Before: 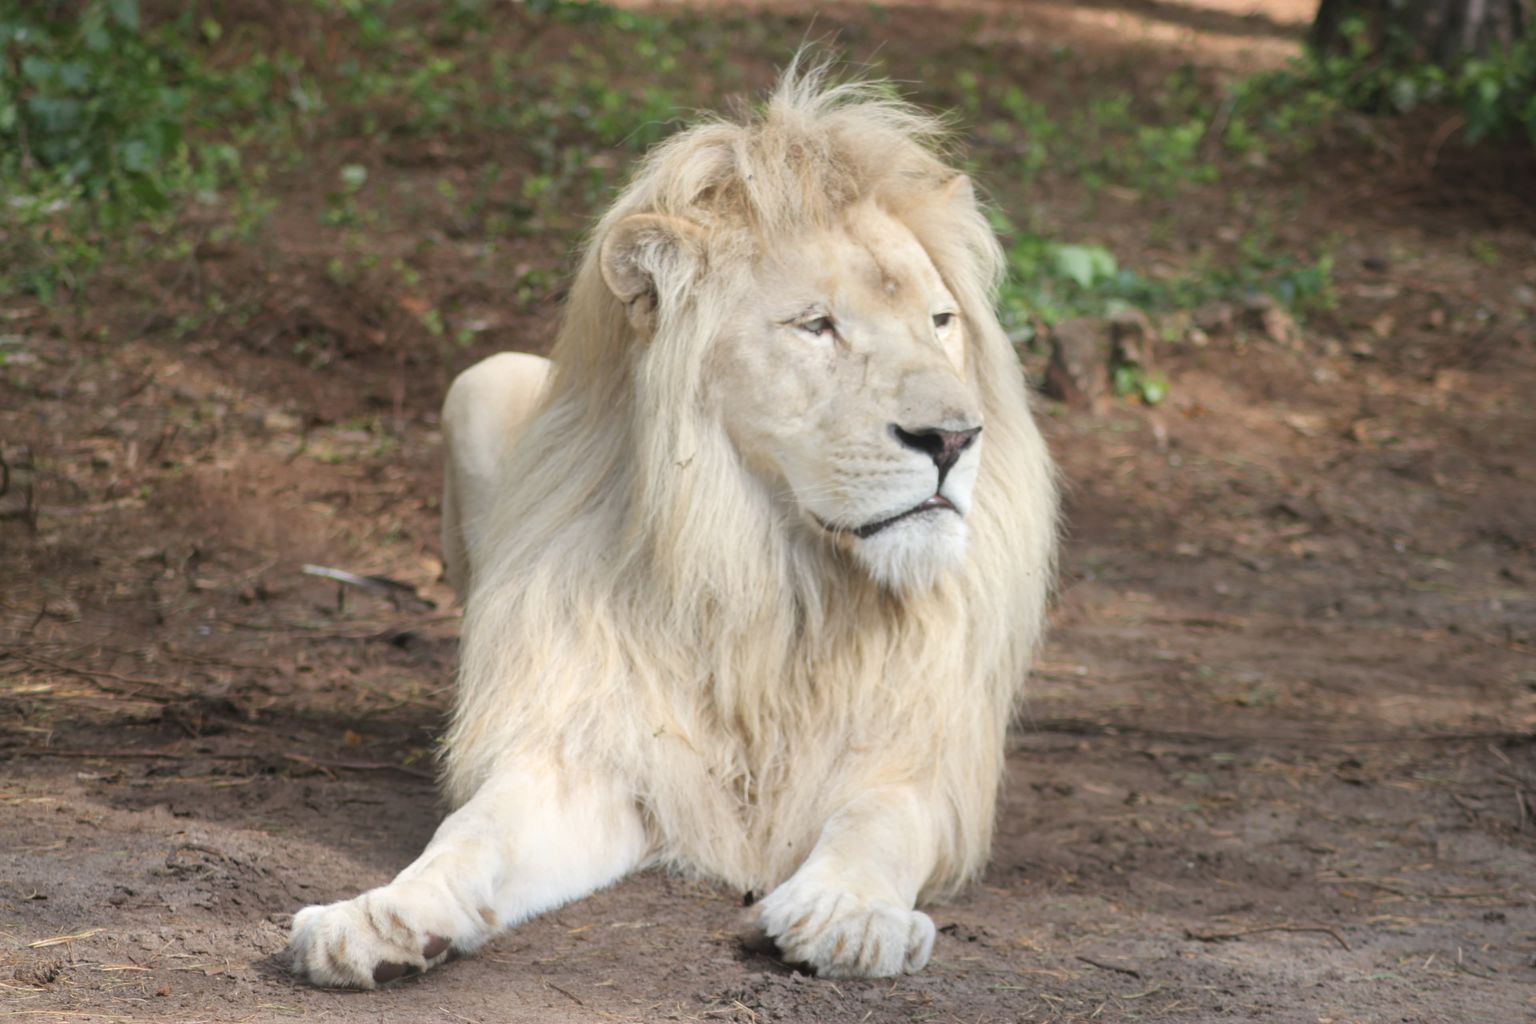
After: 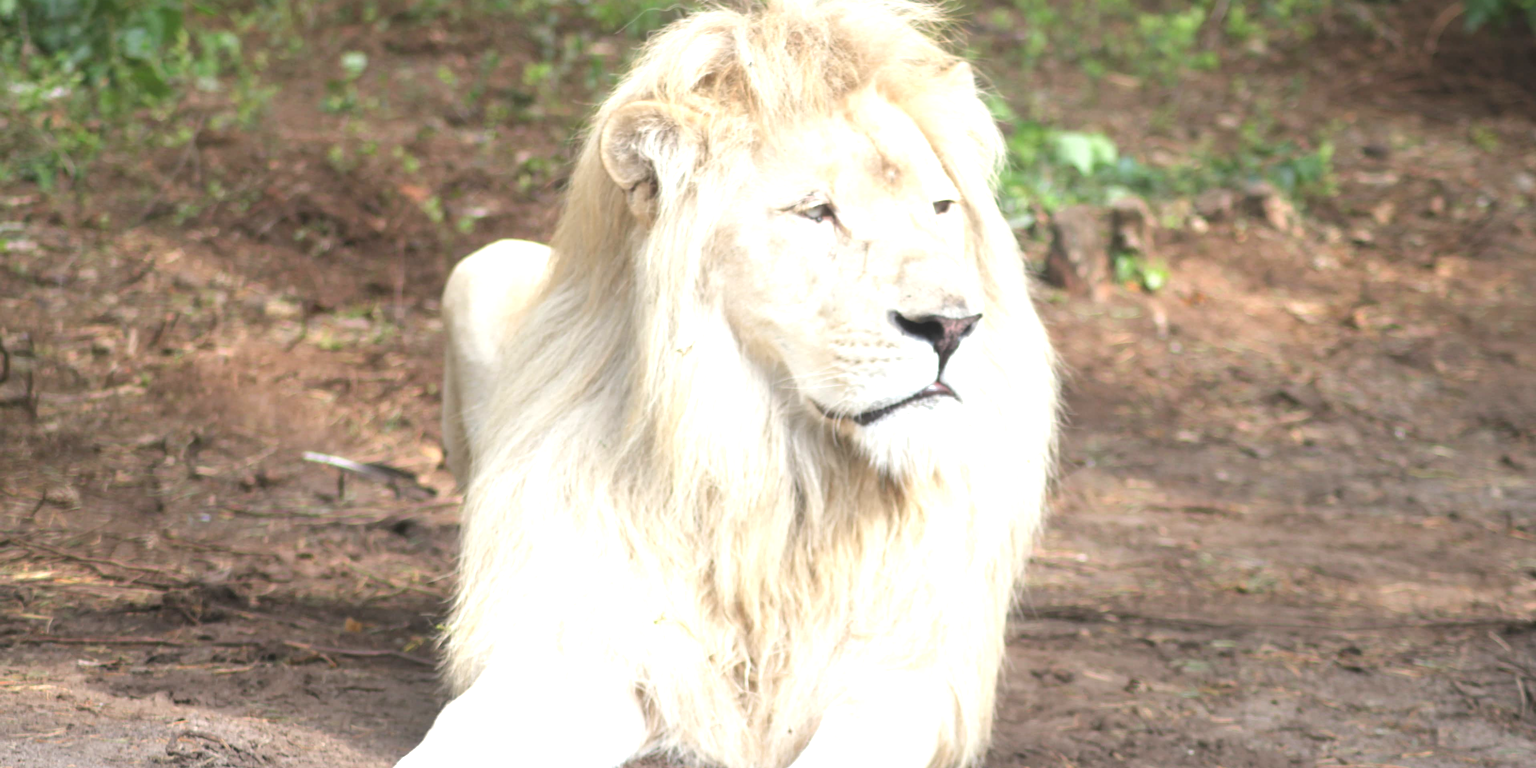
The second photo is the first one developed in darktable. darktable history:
exposure: black level correction 0, exposure 1.001 EV, compensate highlight preservation false
crop: top 11.061%, bottom 13.926%
